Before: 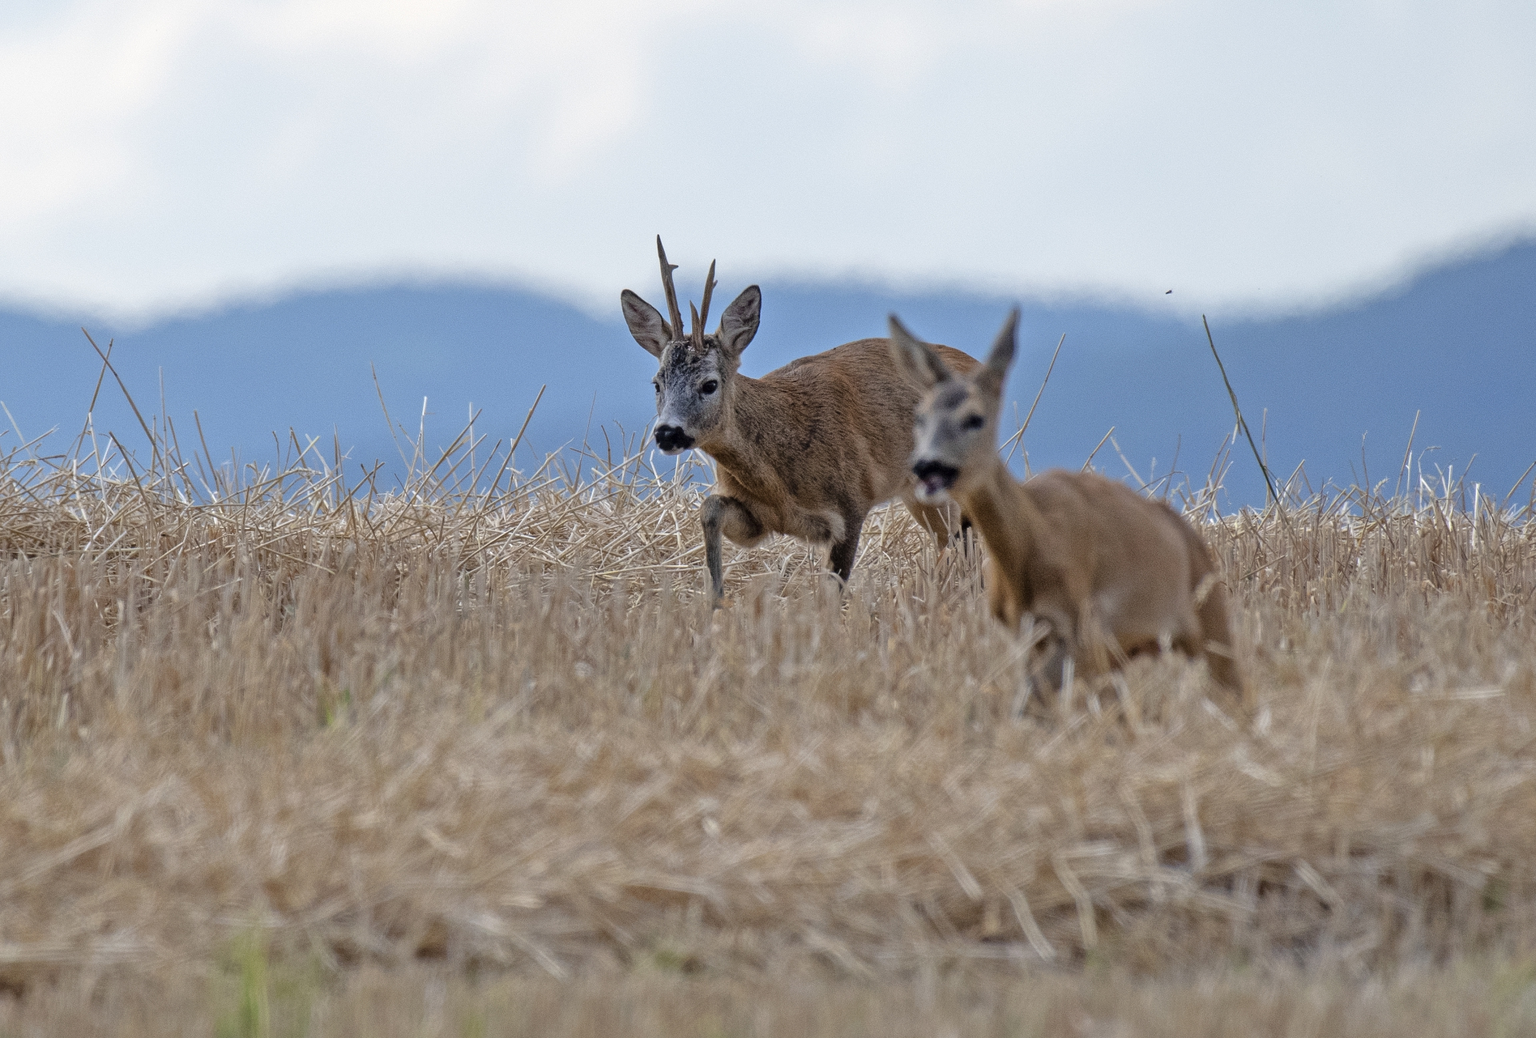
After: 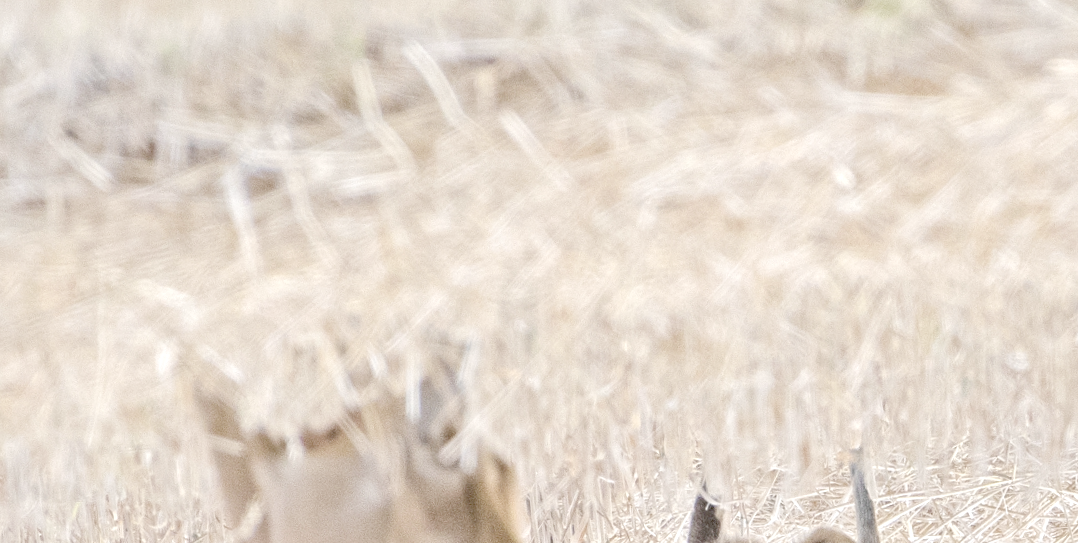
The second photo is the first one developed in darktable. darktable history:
orientation "rotate by 180 degrees": orientation rotate 180°
rotate and perspective: rotation -4.25°, automatic cropping off
exposure: exposure 0.507 EV
crop: left 10.121%, top 10.631%, right 36.218%, bottom 51.526%
